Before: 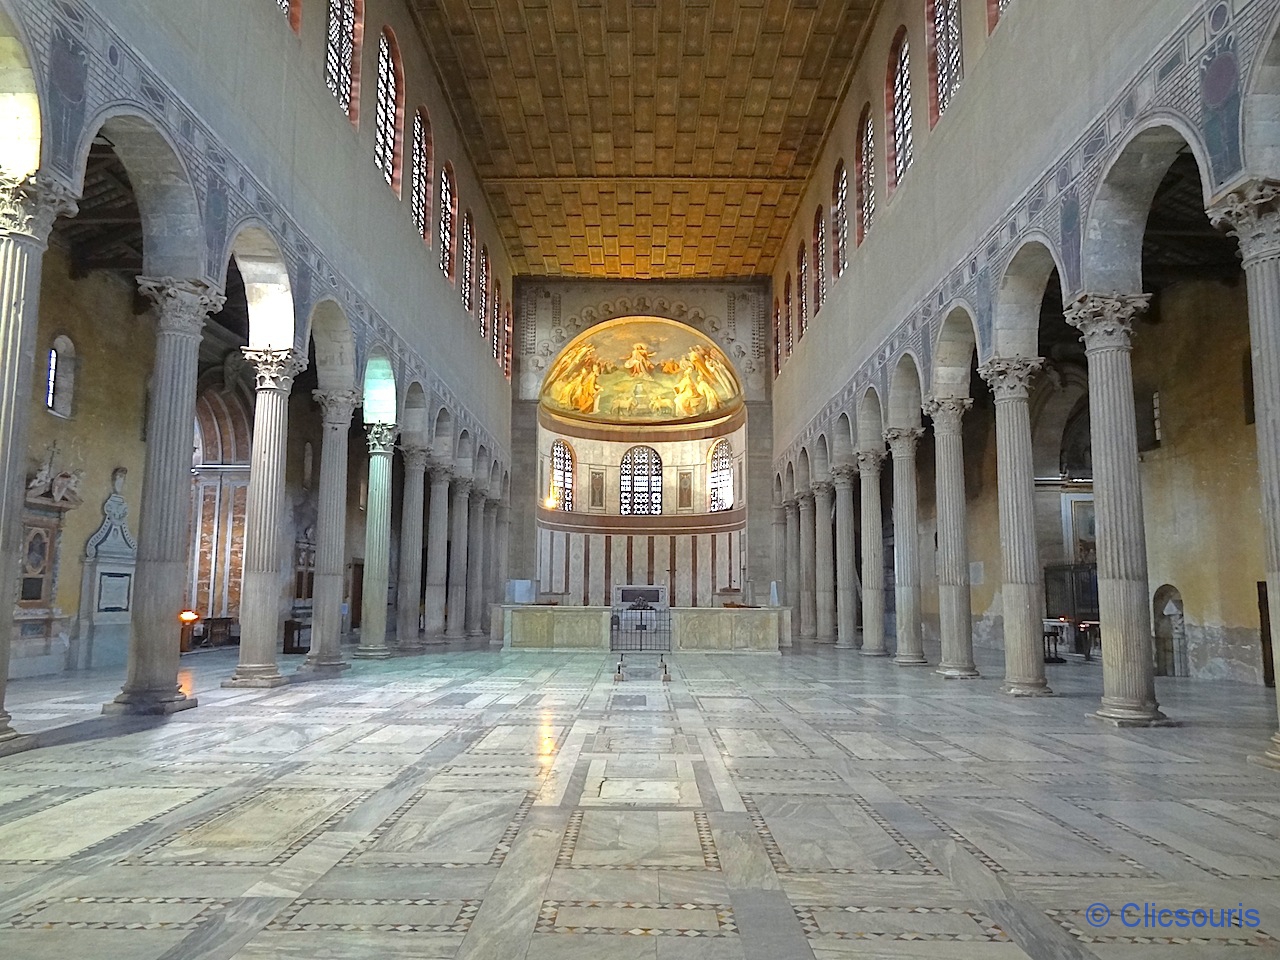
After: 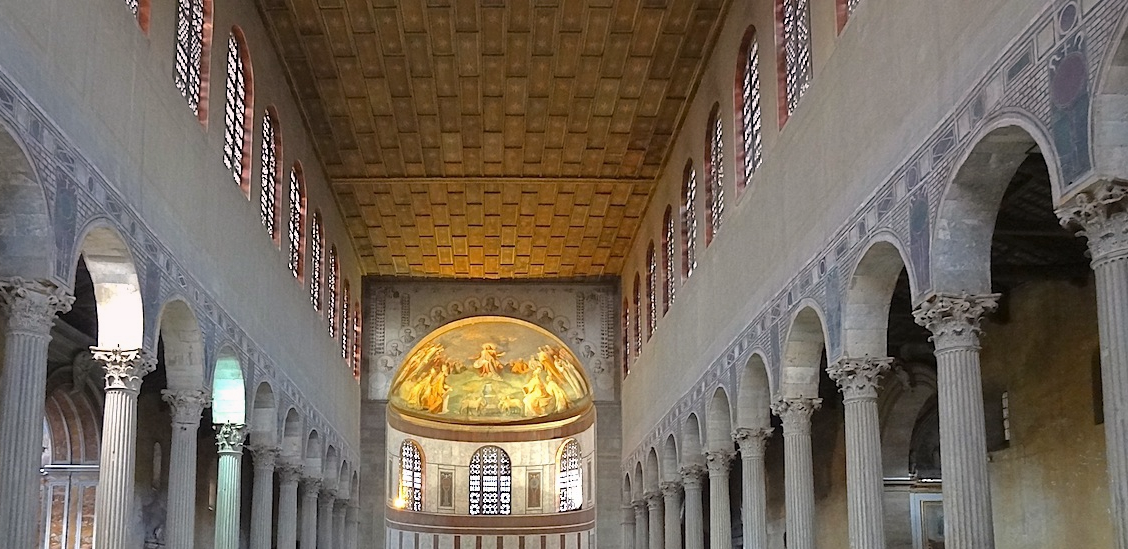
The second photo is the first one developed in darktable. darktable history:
crop and rotate: left 11.812%, bottom 42.776%
graduated density: density 0.38 EV, hardness 21%, rotation -6.11°, saturation 32%
